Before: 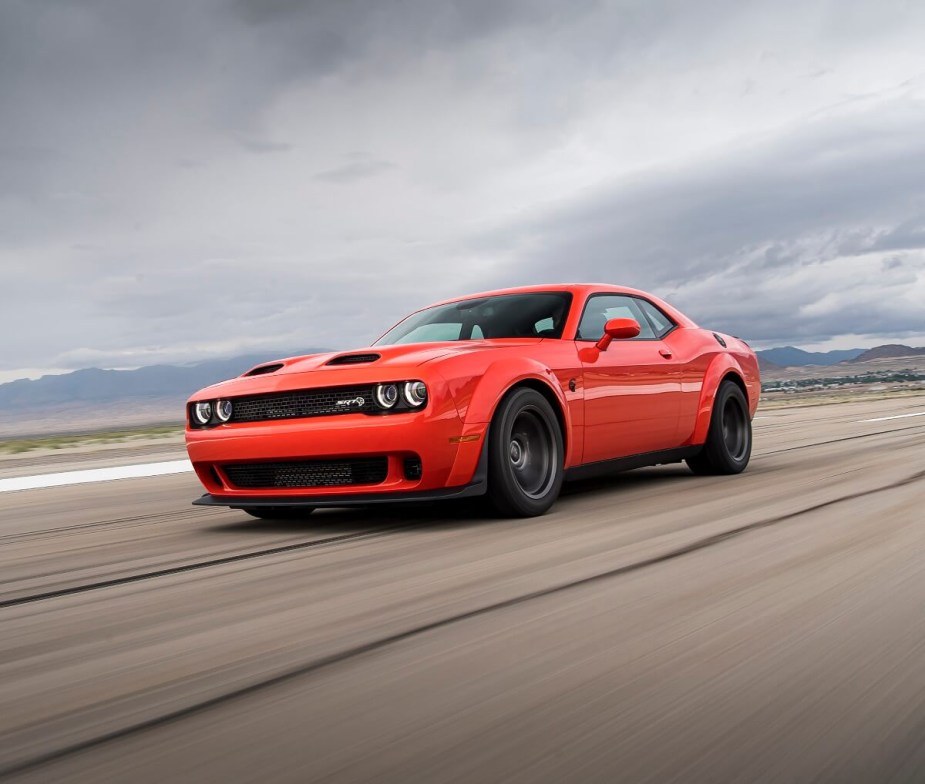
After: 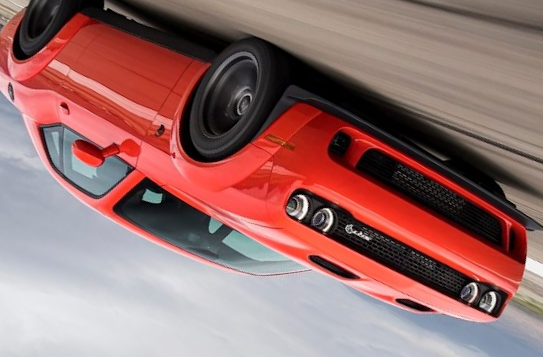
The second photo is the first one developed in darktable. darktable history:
crop and rotate: angle 148.37°, left 9.188%, top 15.688%, right 4.452%, bottom 17.181%
